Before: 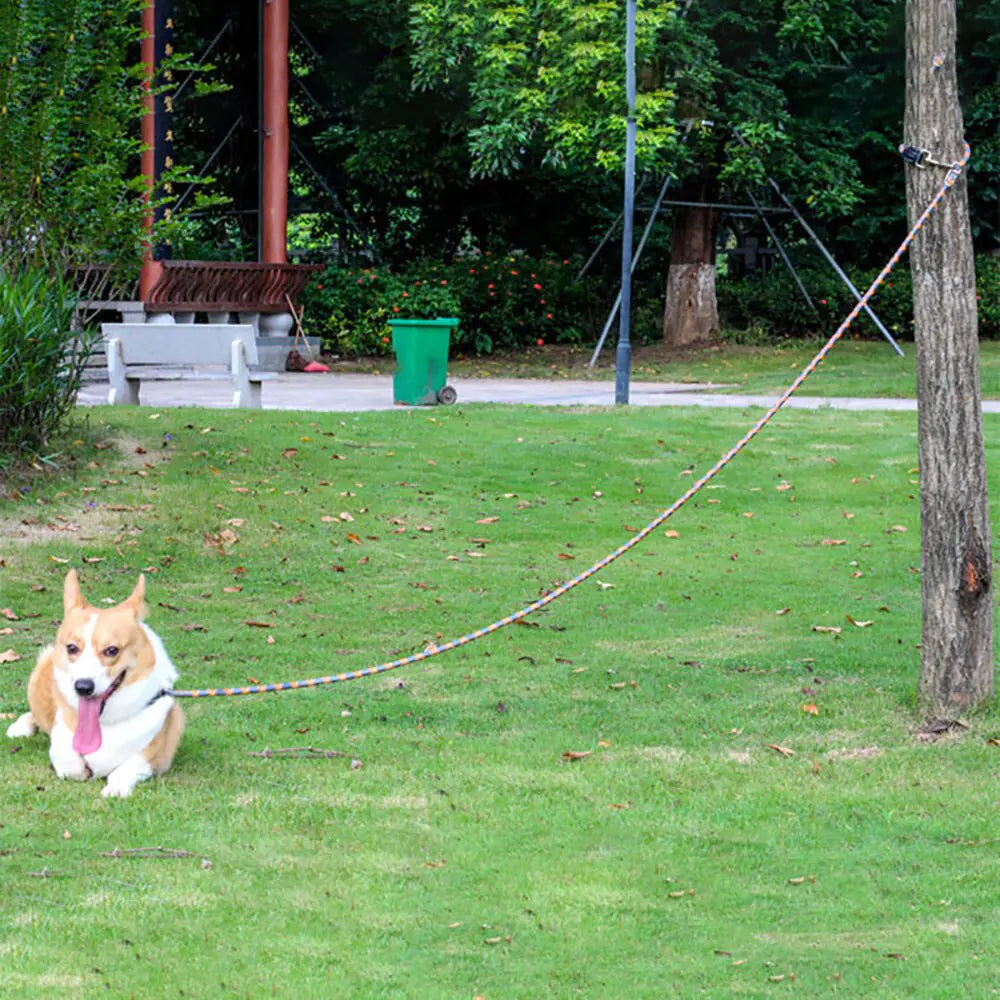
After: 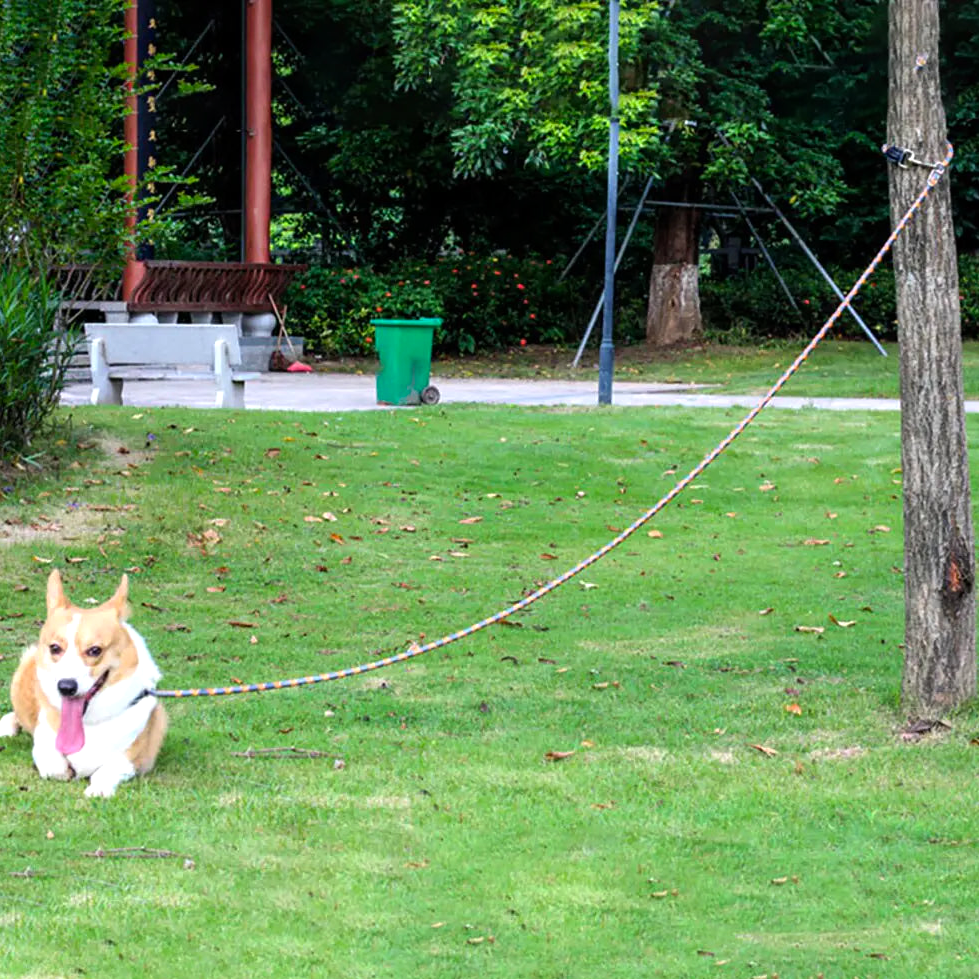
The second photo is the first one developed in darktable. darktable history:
color balance: contrast 10%
crop: left 1.743%, right 0.268%, bottom 2.011%
